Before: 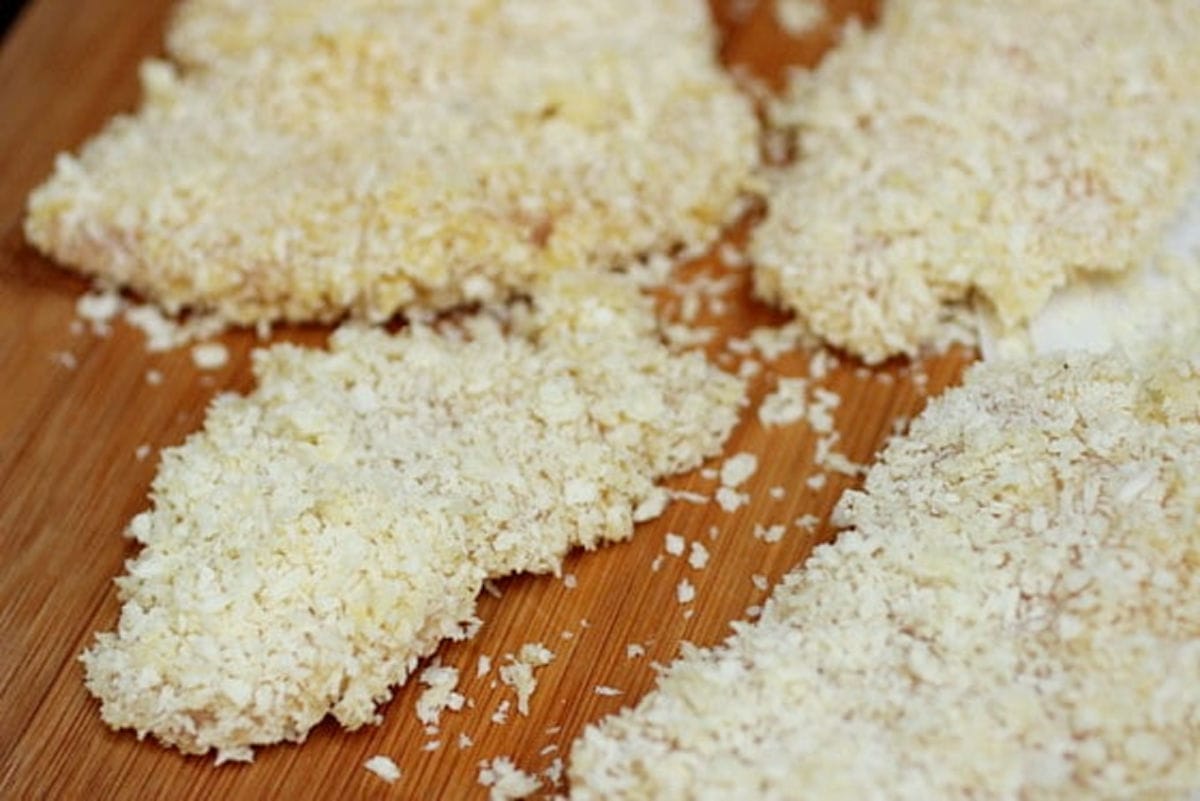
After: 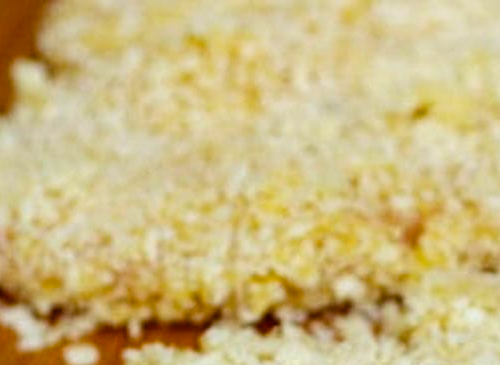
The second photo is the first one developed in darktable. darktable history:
color balance rgb: perceptual saturation grading › global saturation 30.728%, perceptual brilliance grading › global brilliance 3.227%, global vibrance 20%
crop and rotate: left 10.82%, top 0.1%, right 47.489%, bottom 54.283%
